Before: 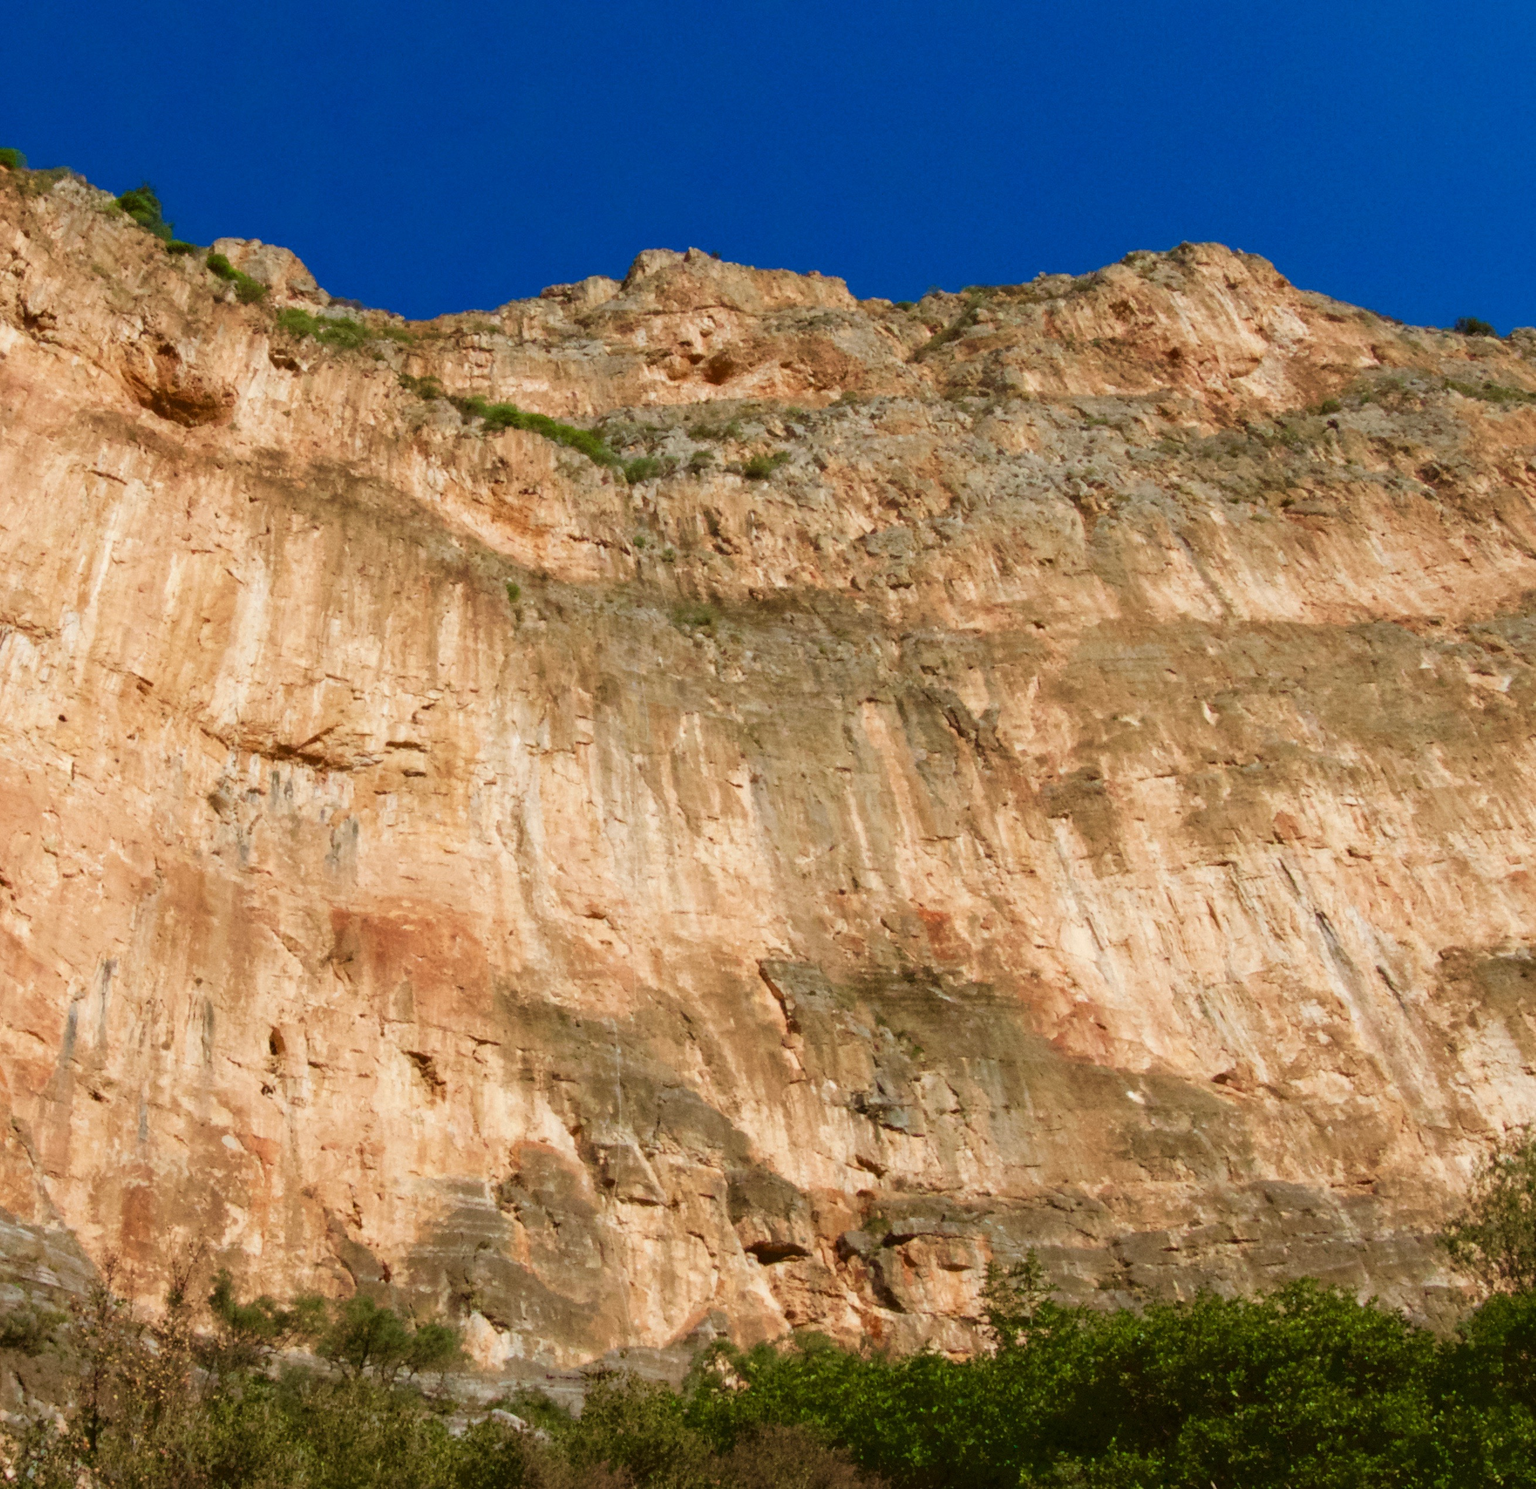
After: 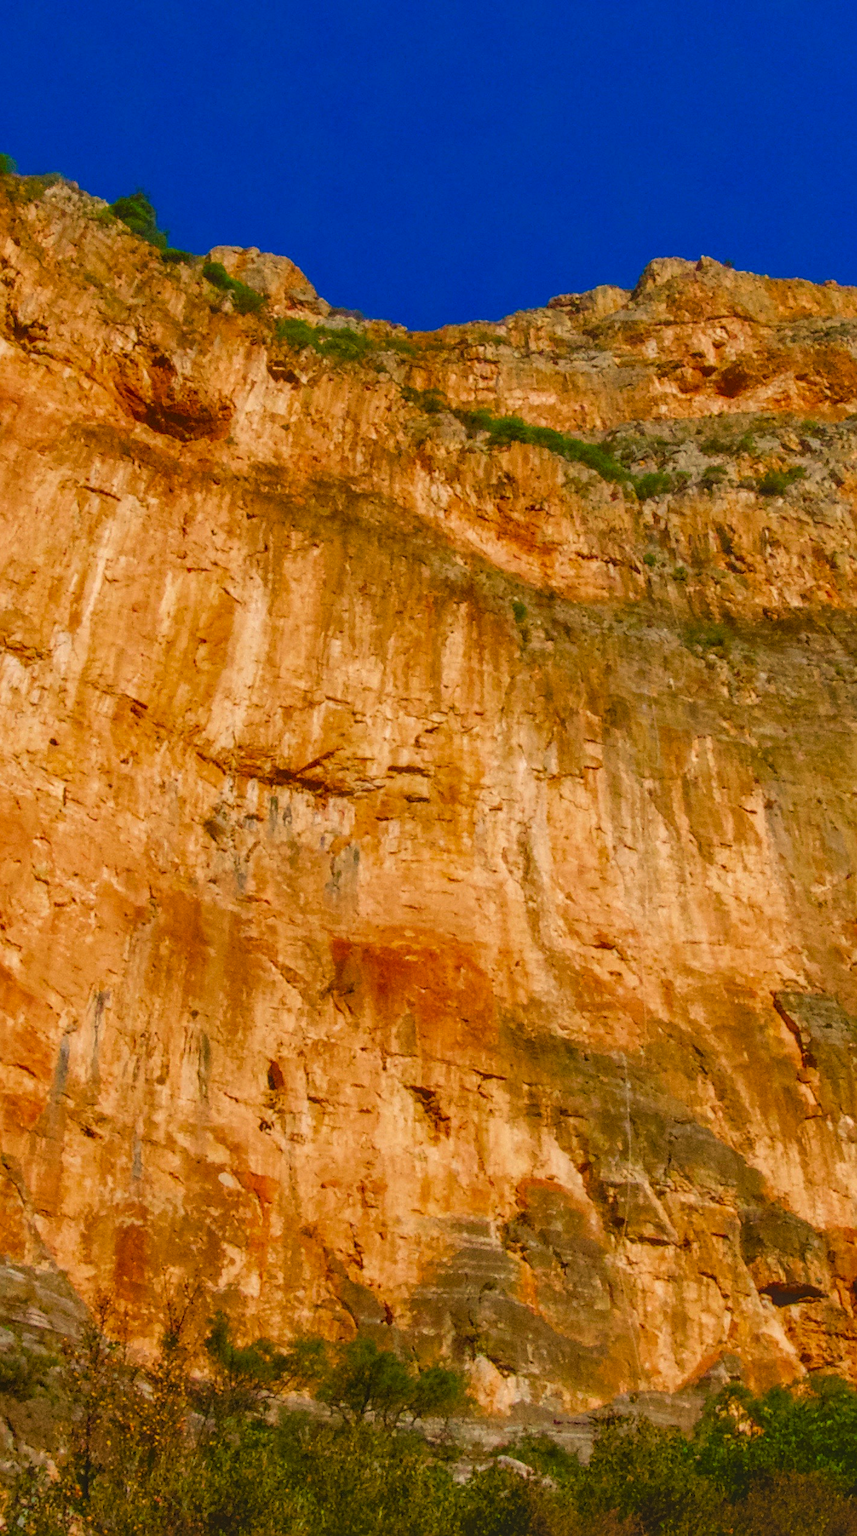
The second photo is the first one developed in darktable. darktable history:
crop: left 0.723%, right 45.198%, bottom 0.089%
local contrast: highlights 5%, shadows 2%, detail 134%
exposure: black level correction -0.014, exposure -0.19 EV, compensate highlight preservation false
sharpen: on, module defaults
color zones: curves: ch0 [(0, 0.425) (0.143, 0.422) (0.286, 0.42) (0.429, 0.419) (0.571, 0.419) (0.714, 0.42) (0.857, 0.422) (1, 0.425)]; ch1 [(0, 0.666) (0.143, 0.669) (0.286, 0.671) (0.429, 0.67) (0.571, 0.67) (0.714, 0.67) (0.857, 0.67) (1, 0.666)]
tone equalizer: on, module defaults
color balance rgb: highlights gain › chroma 3.082%, highlights gain › hue 60.28°, linear chroma grading › global chroma 2.003%, linear chroma grading › mid-tones -1.09%, perceptual saturation grading › global saturation 25.517%
